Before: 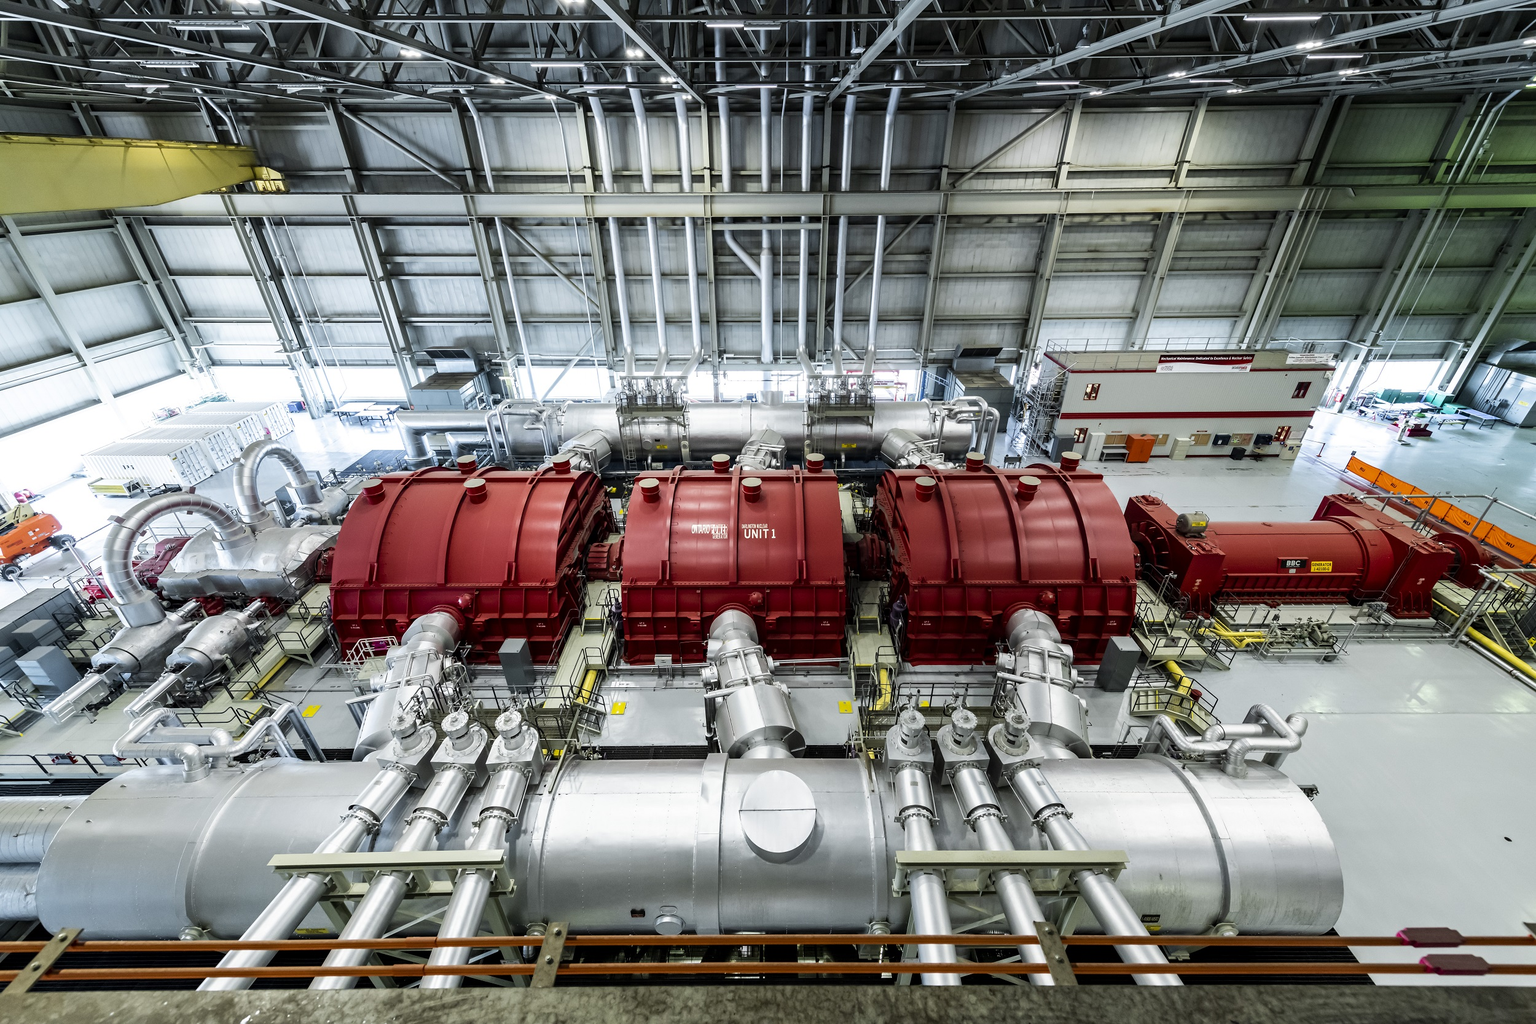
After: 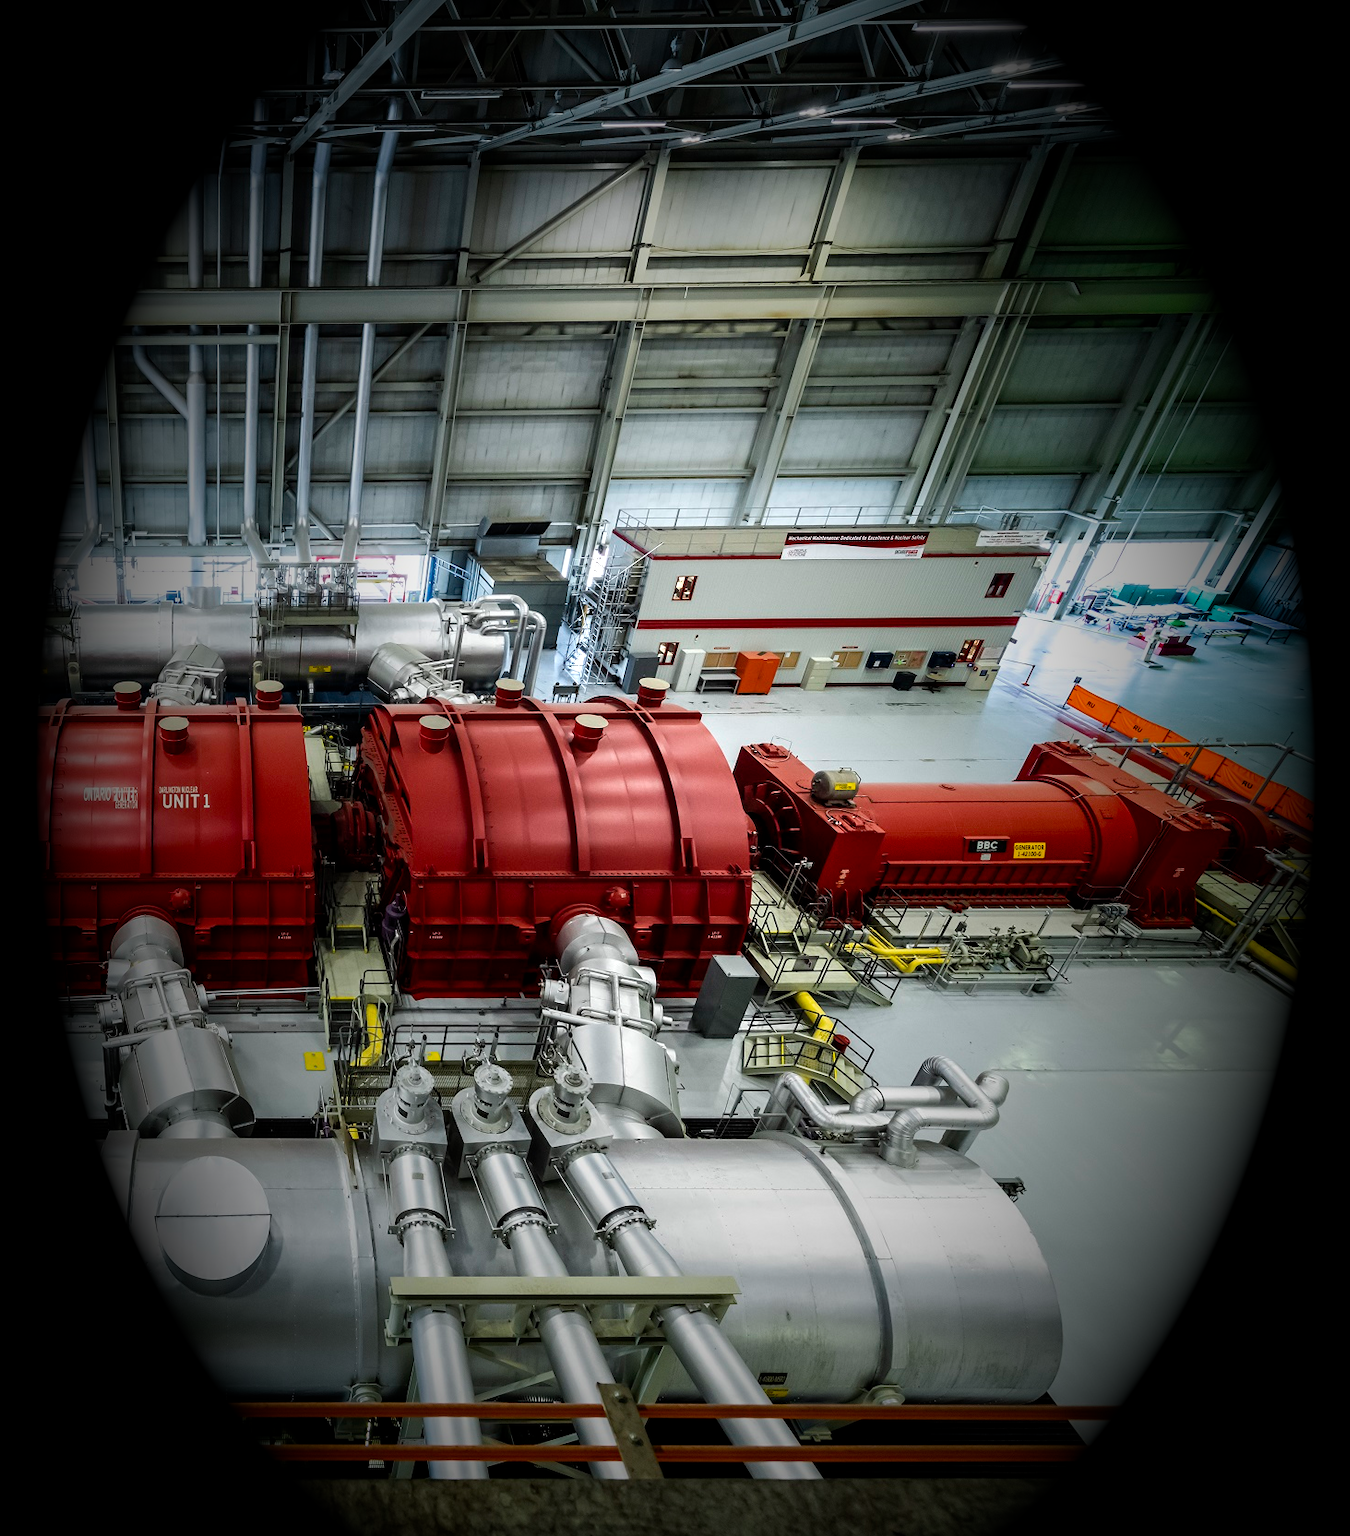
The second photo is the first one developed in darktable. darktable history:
exposure: exposure 0.426 EV, compensate highlight preservation false
crop: left 41.402%
vignetting: fall-off start 15.9%, fall-off radius 100%, brightness -1, saturation 0.5, width/height ratio 0.719
